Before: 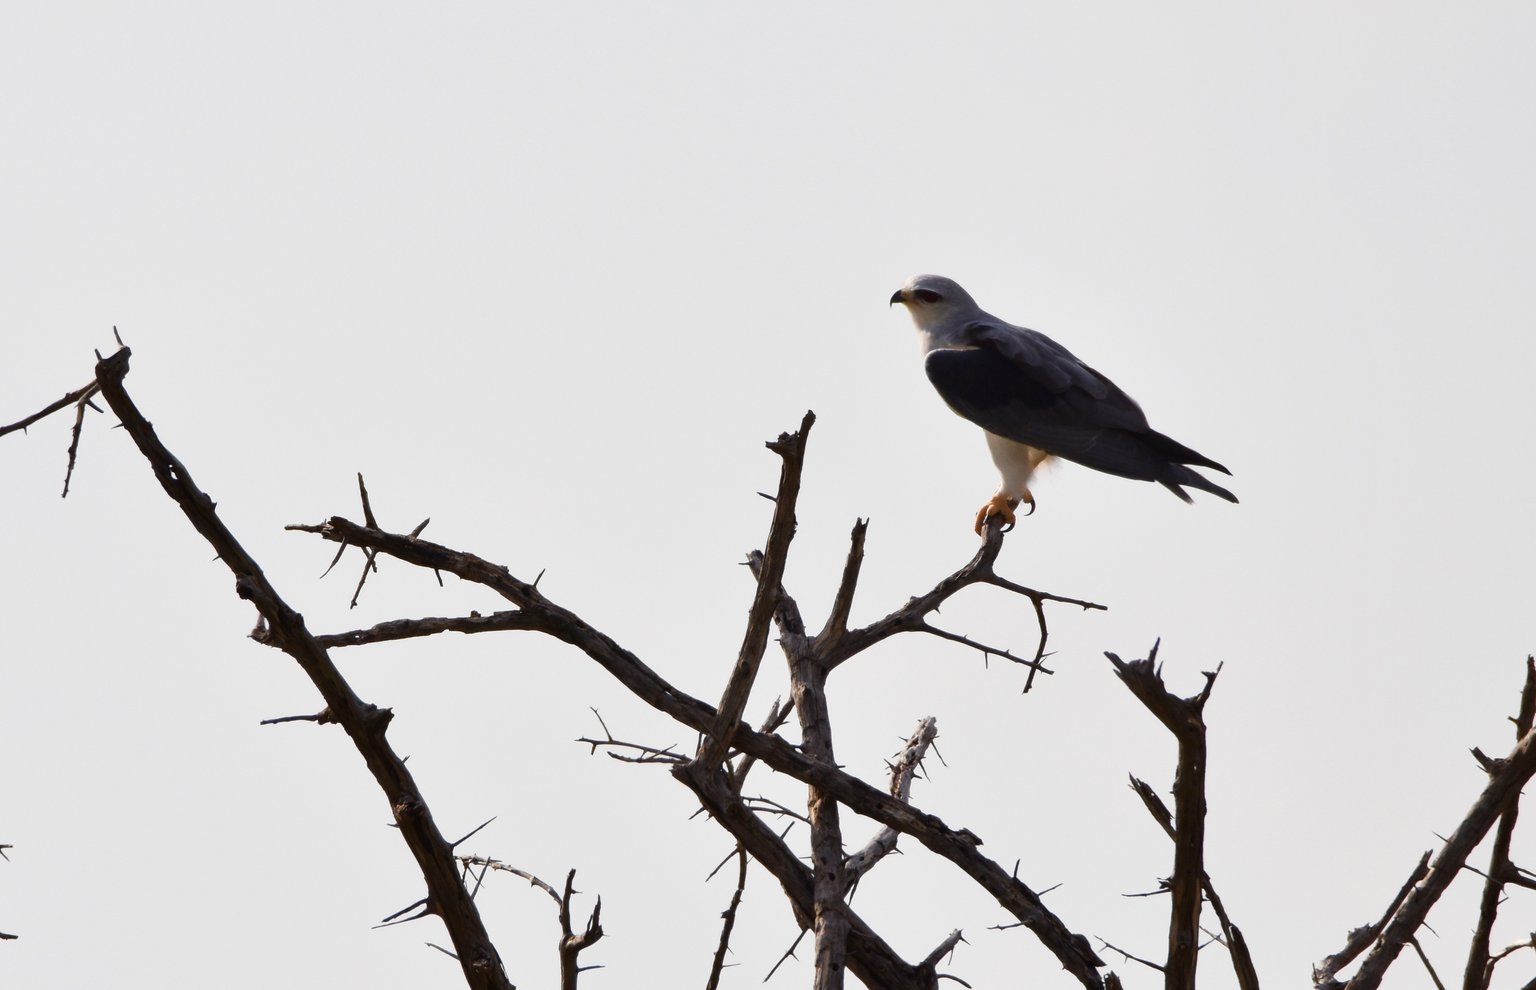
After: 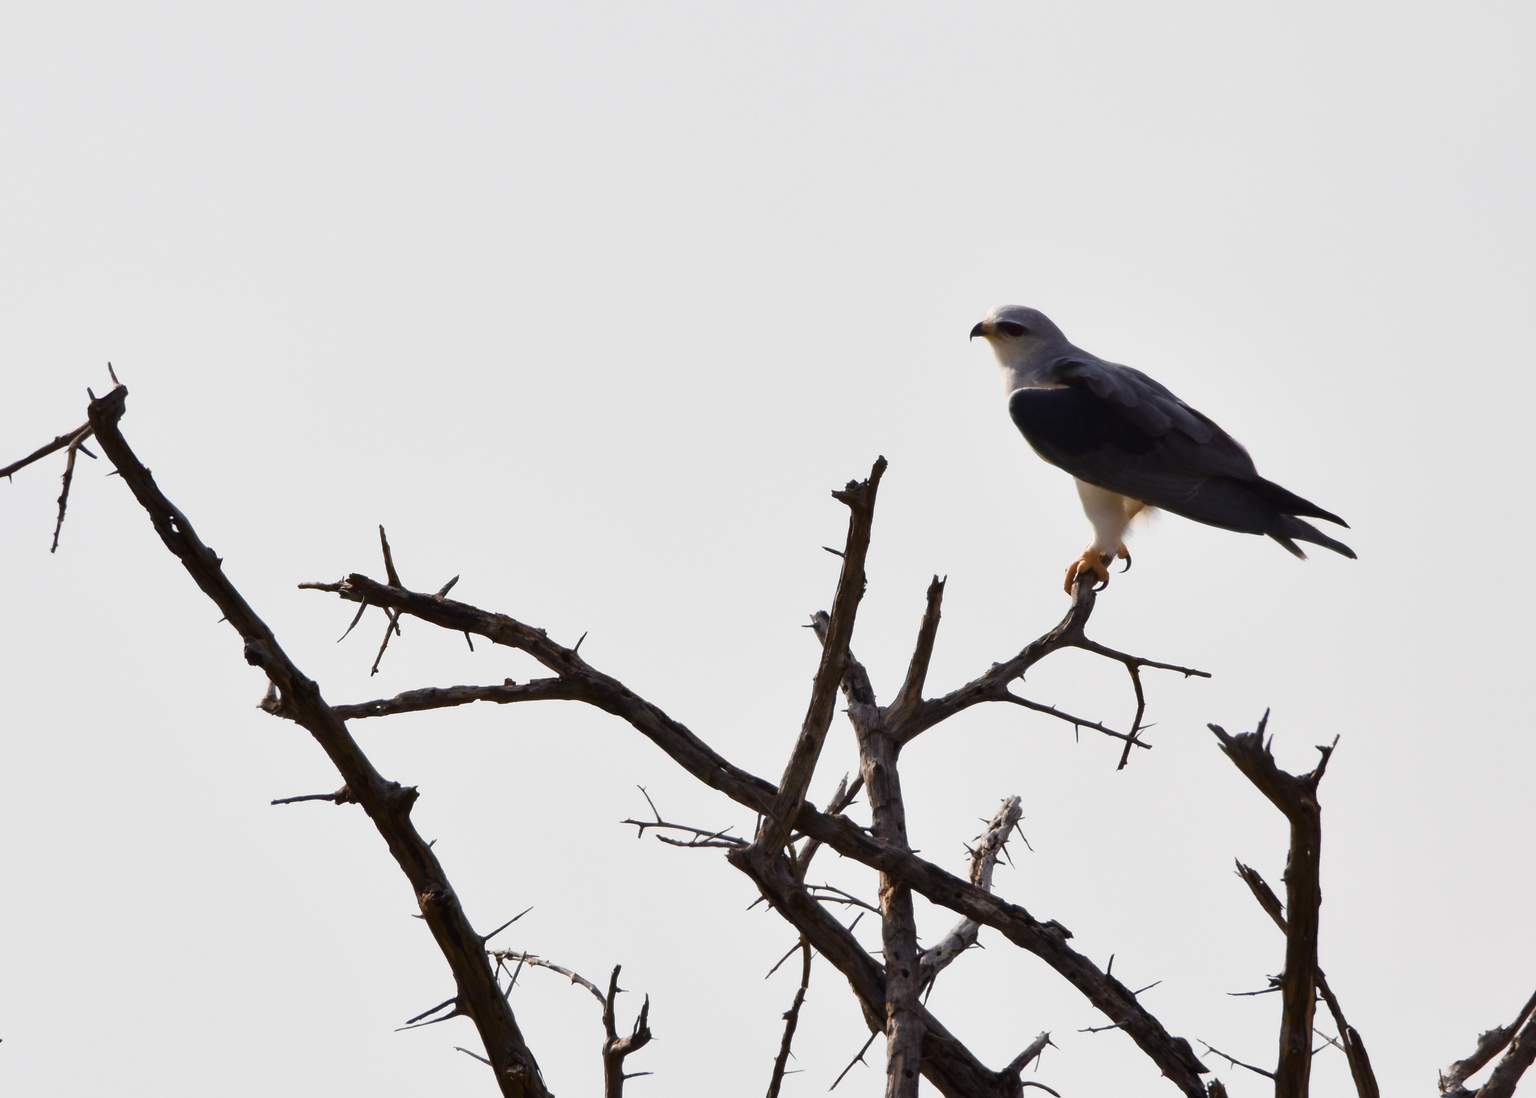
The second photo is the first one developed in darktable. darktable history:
crop and rotate: left 1.088%, right 8.807%
